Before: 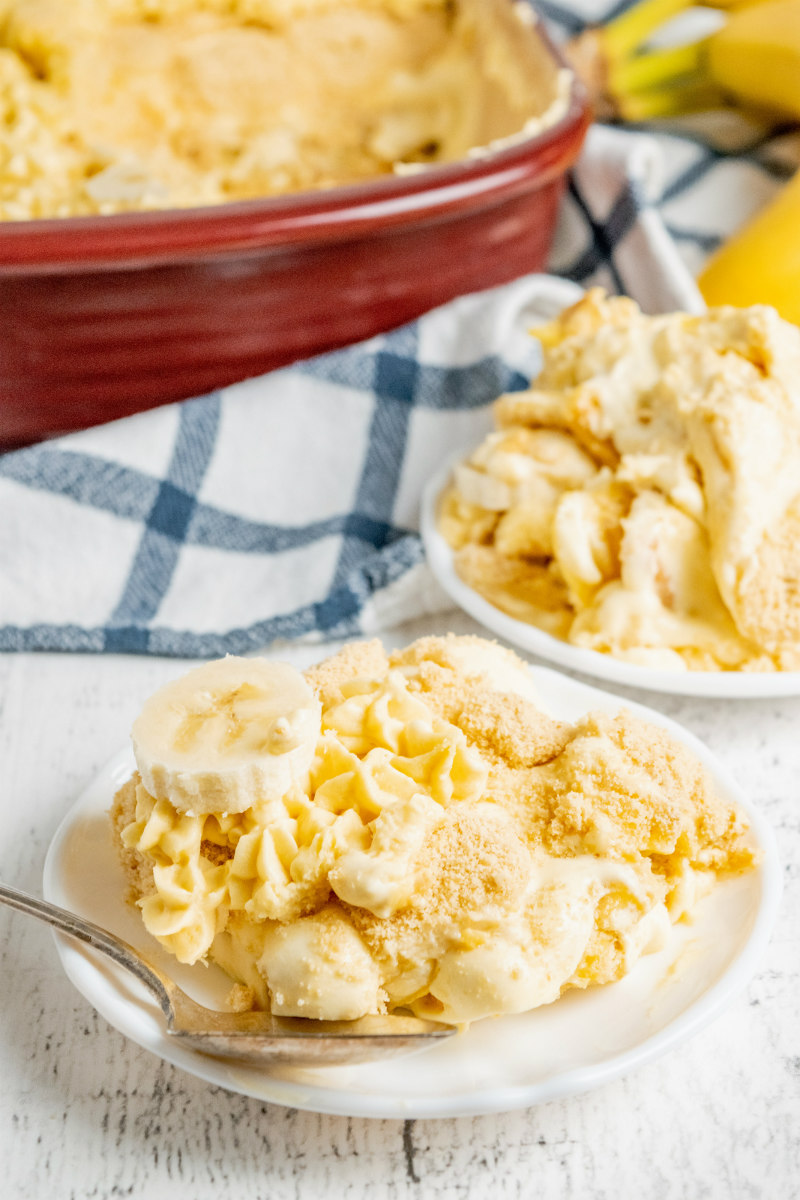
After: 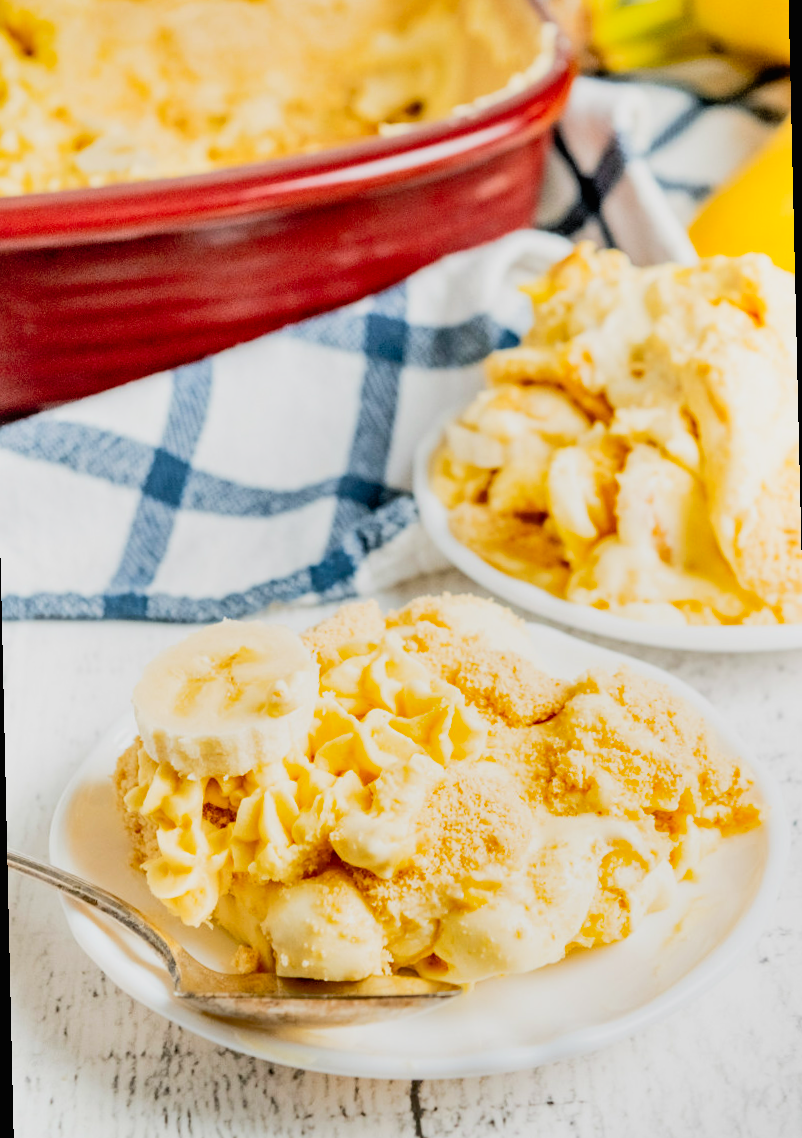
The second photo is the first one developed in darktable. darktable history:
rotate and perspective: rotation -1.32°, lens shift (horizontal) -0.031, crop left 0.015, crop right 0.985, crop top 0.047, crop bottom 0.982
shadows and highlights: low approximation 0.01, soften with gaussian
levels: levels [0, 0.43, 0.984]
color correction: saturation 1.11
filmic rgb: black relative exposure -5 EV, hardness 2.88, contrast 1.3, highlights saturation mix -30%
